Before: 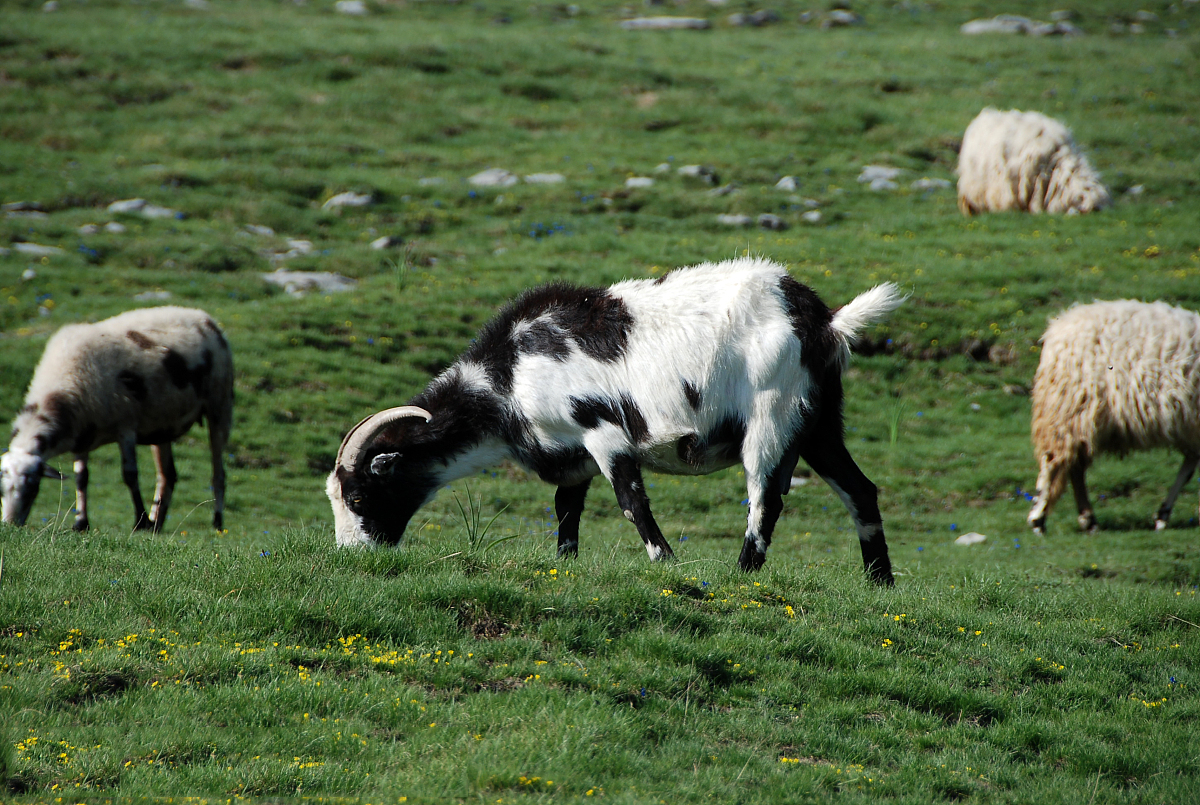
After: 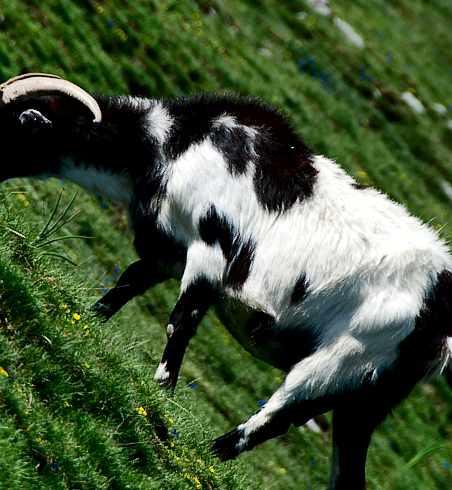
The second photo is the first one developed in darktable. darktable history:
contrast brightness saturation: contrast 0.188, brightness -0.227, saturation 0.115
local contrast: mode bilateral grid, contrast 21, coarseness 49, detail 128%, midtone range 0.2
shadows and highlights: low approximation 0.01, soften with gaussian
crop and rotate: angle -45.07°, top 16.302%, right 0.969%, bottom 11.731%
